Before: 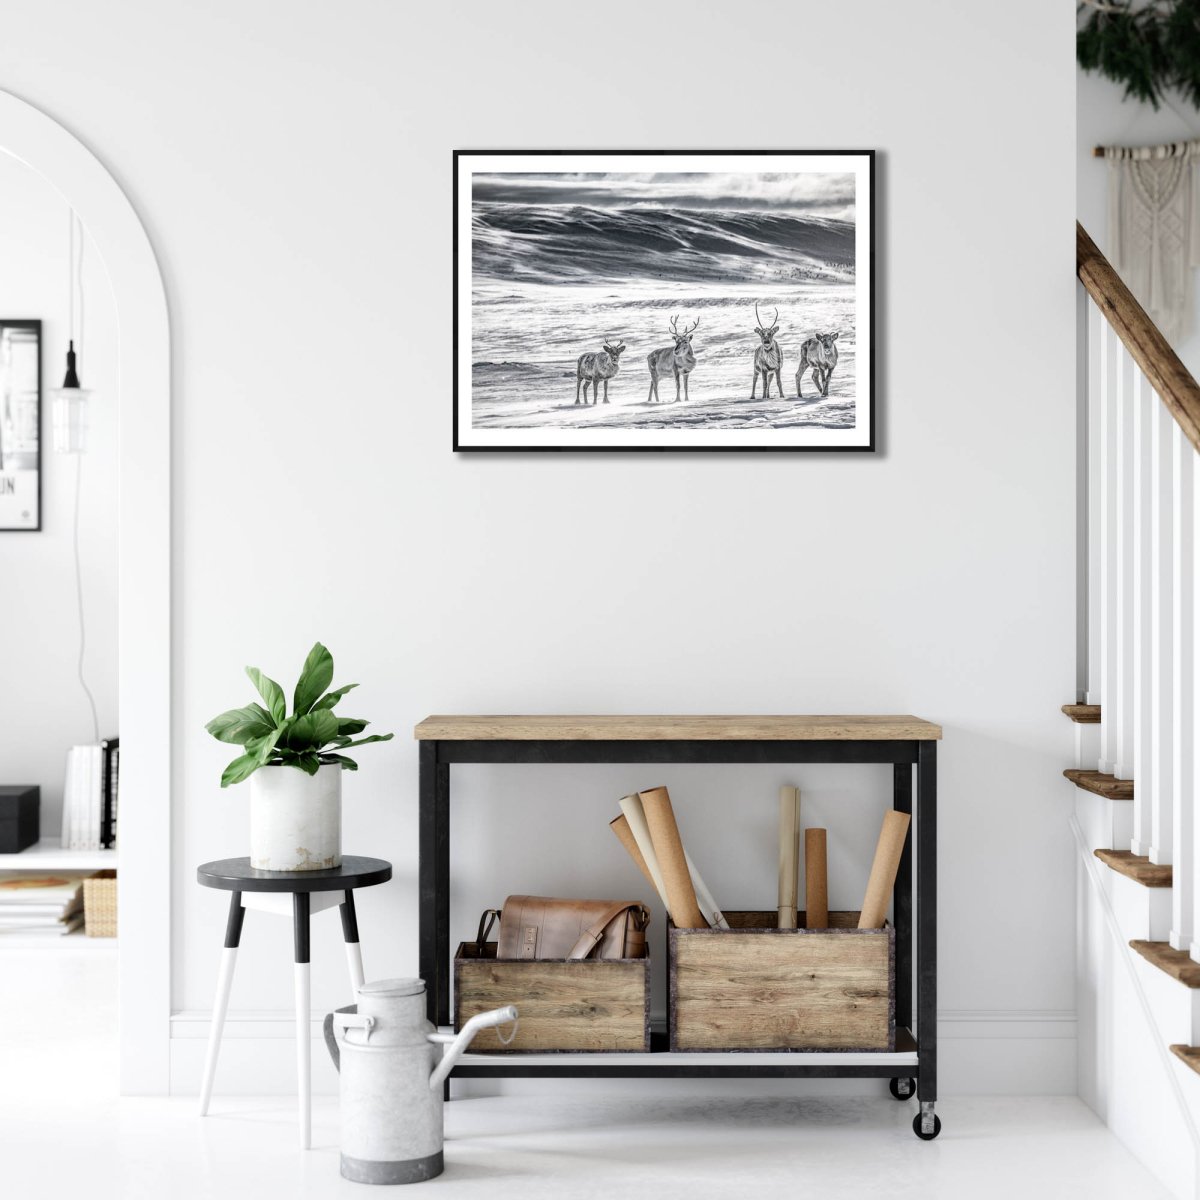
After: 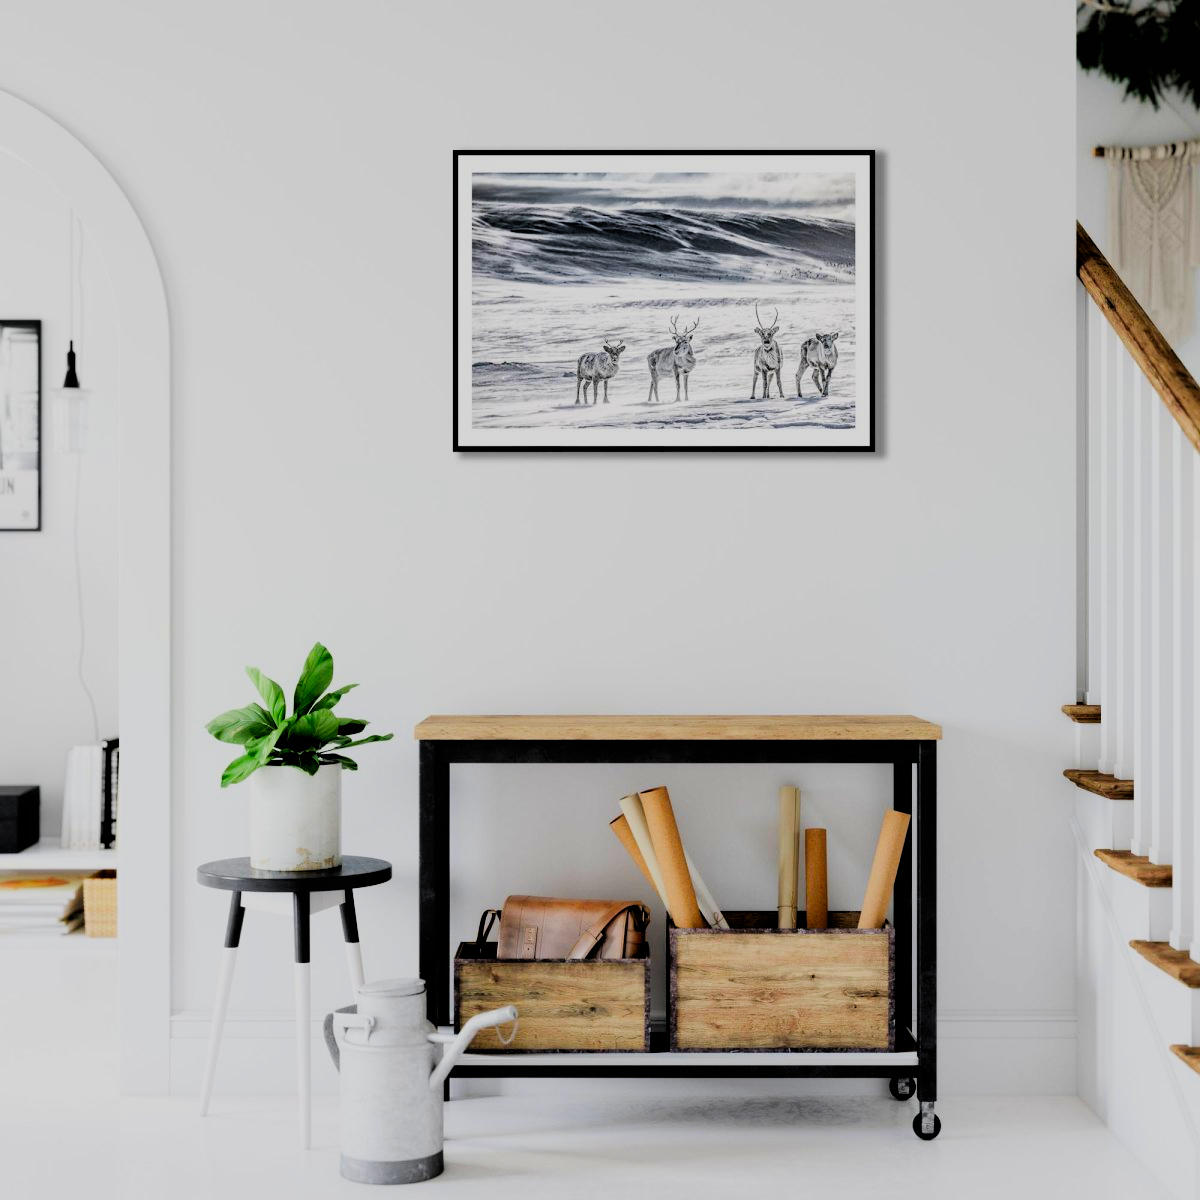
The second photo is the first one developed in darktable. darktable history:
filmic rgb: black relative exposure -4.17 EV, white relative exposure 5.11 EV, threshold 3.05 EV, structure ↔ texture 99.97%, hardness 2.09, contrast 1.175, enable highlight reconstruction true
color correction: highlights b* 0.011, saturation 1.79
